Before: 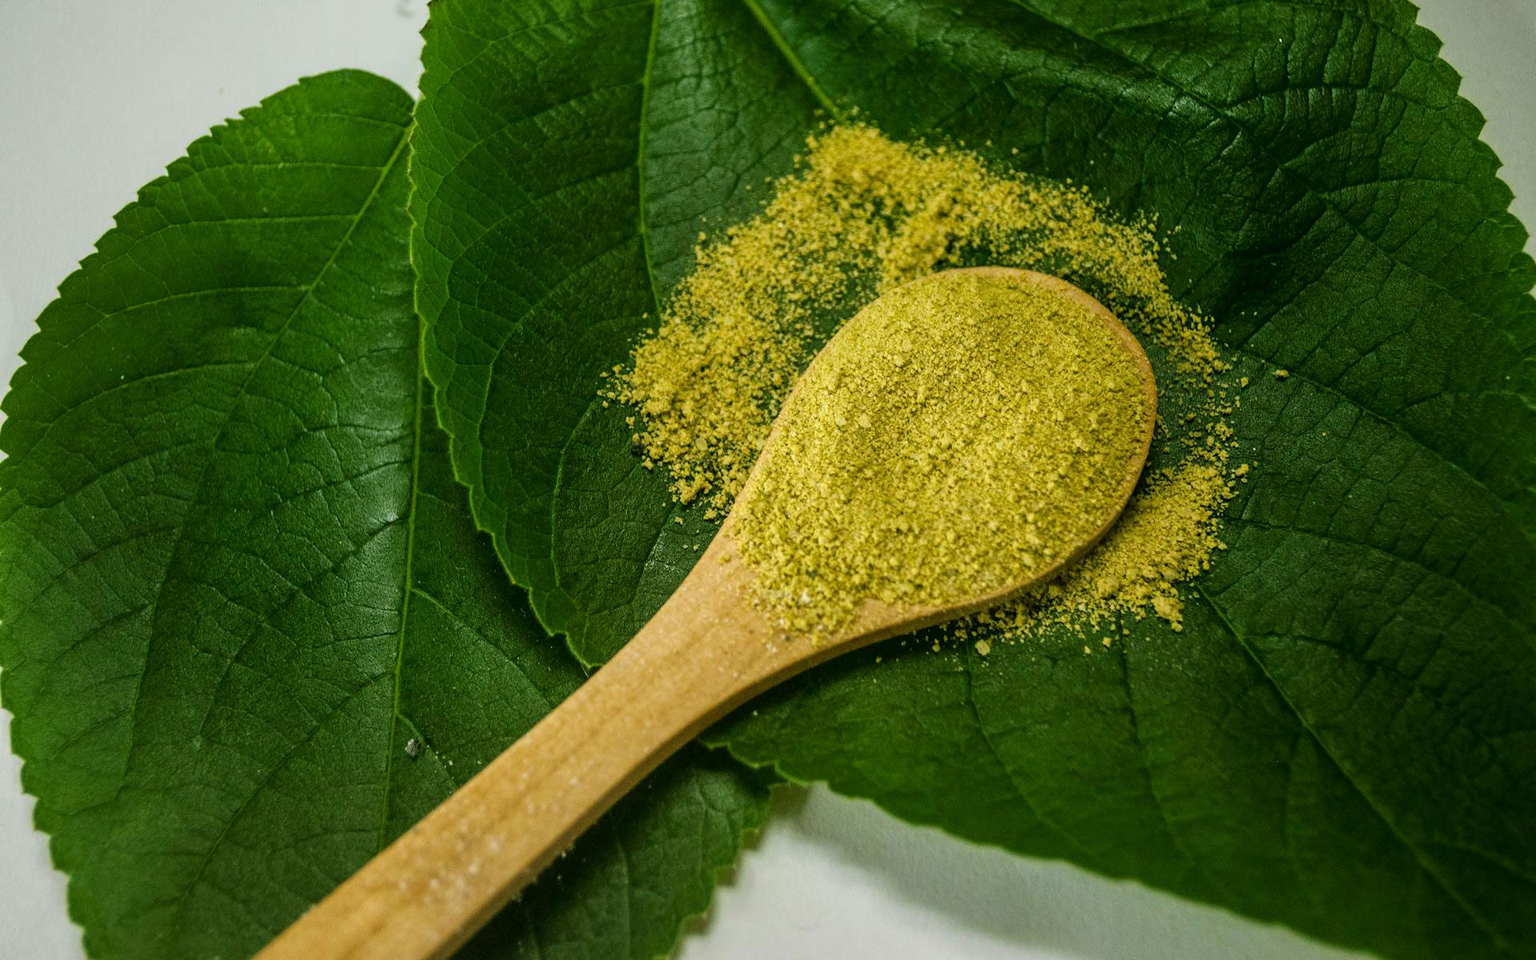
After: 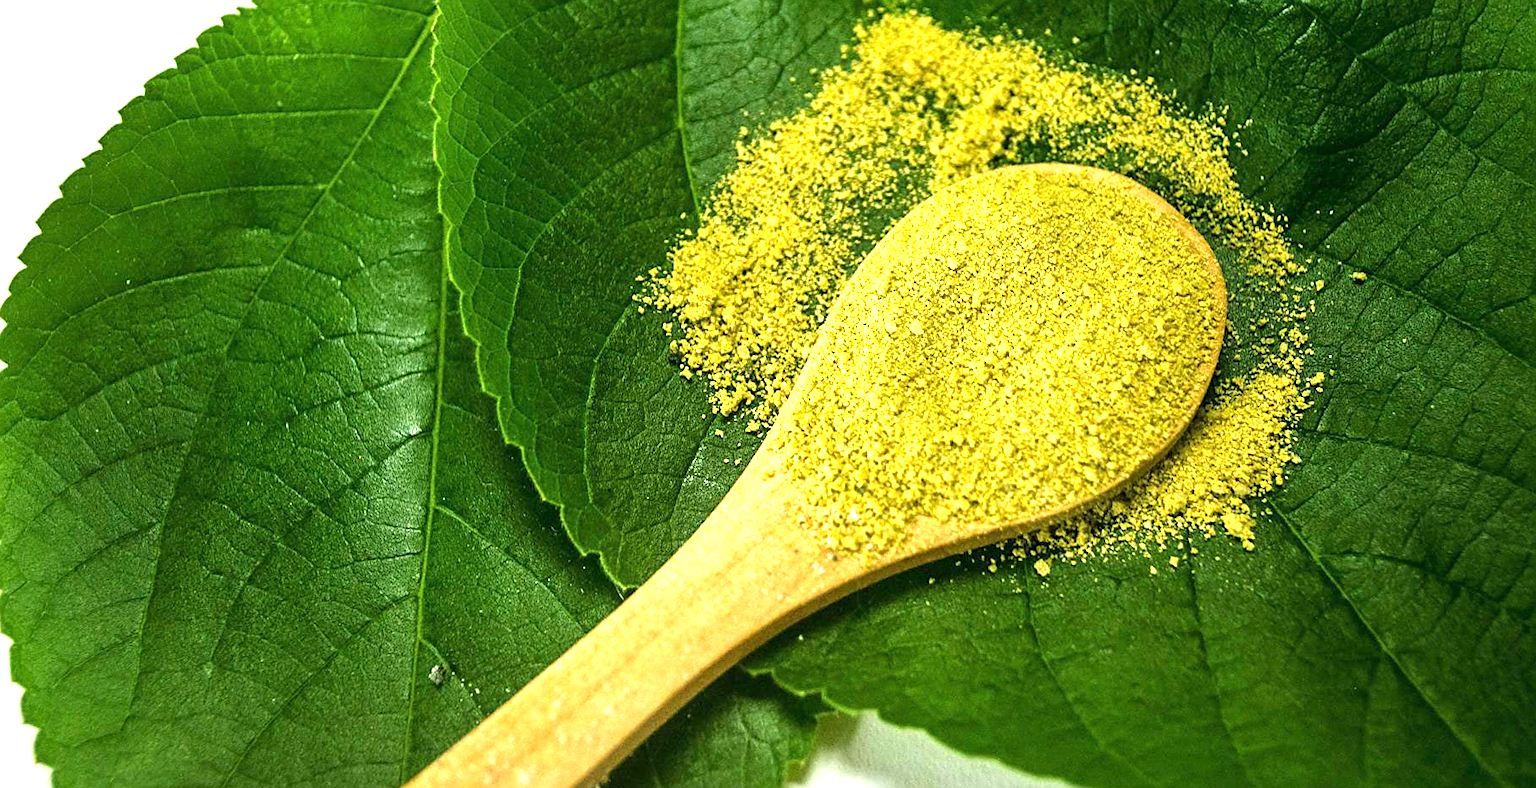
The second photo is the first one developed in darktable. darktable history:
sharpen: on, module defaults
crop and rotate: angle 0.076°, top 11.726%, right 5.629%, bottom 10.715%
exposure: black level correction 0, exposure 1.353 EV, compensate highlight preservation false
